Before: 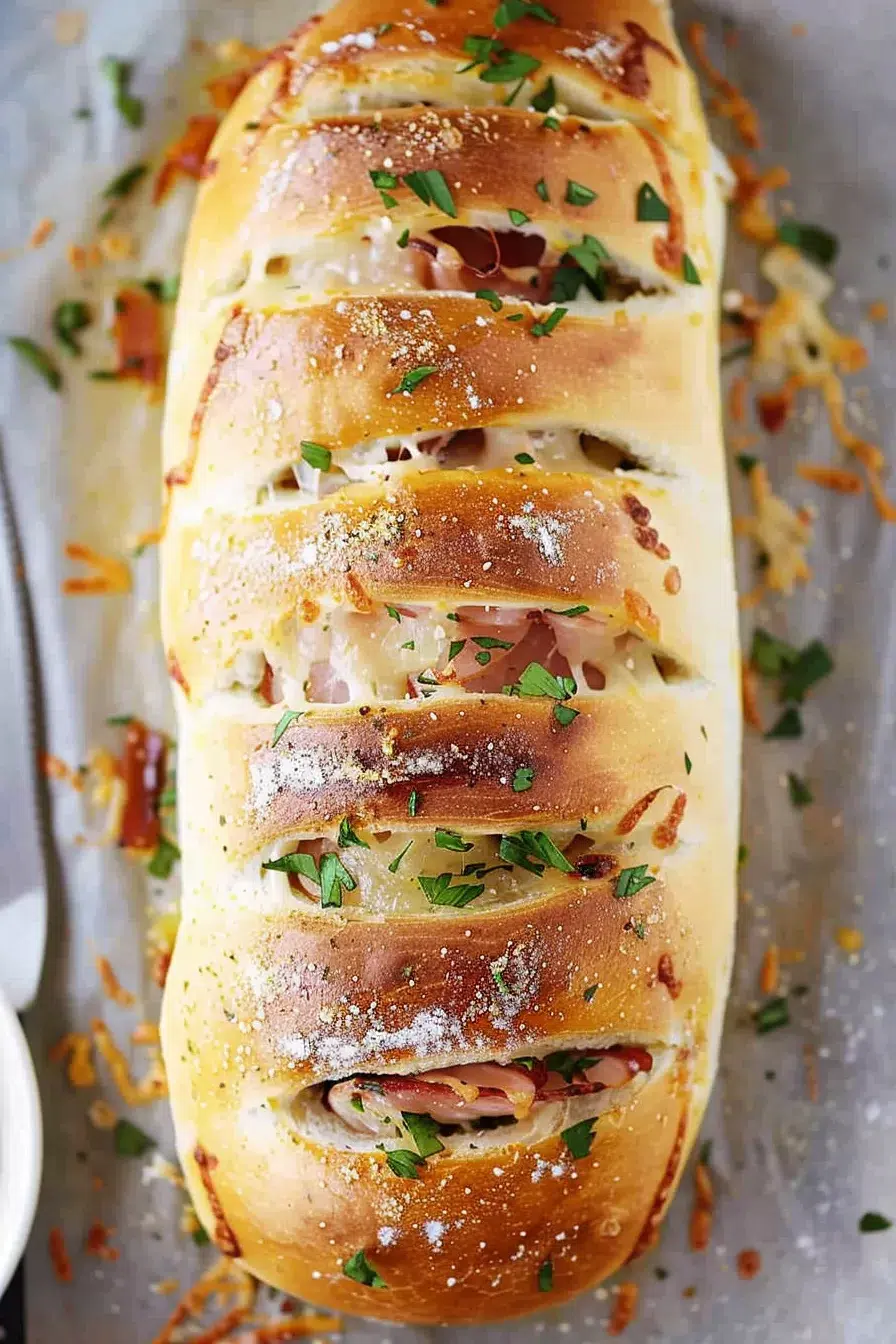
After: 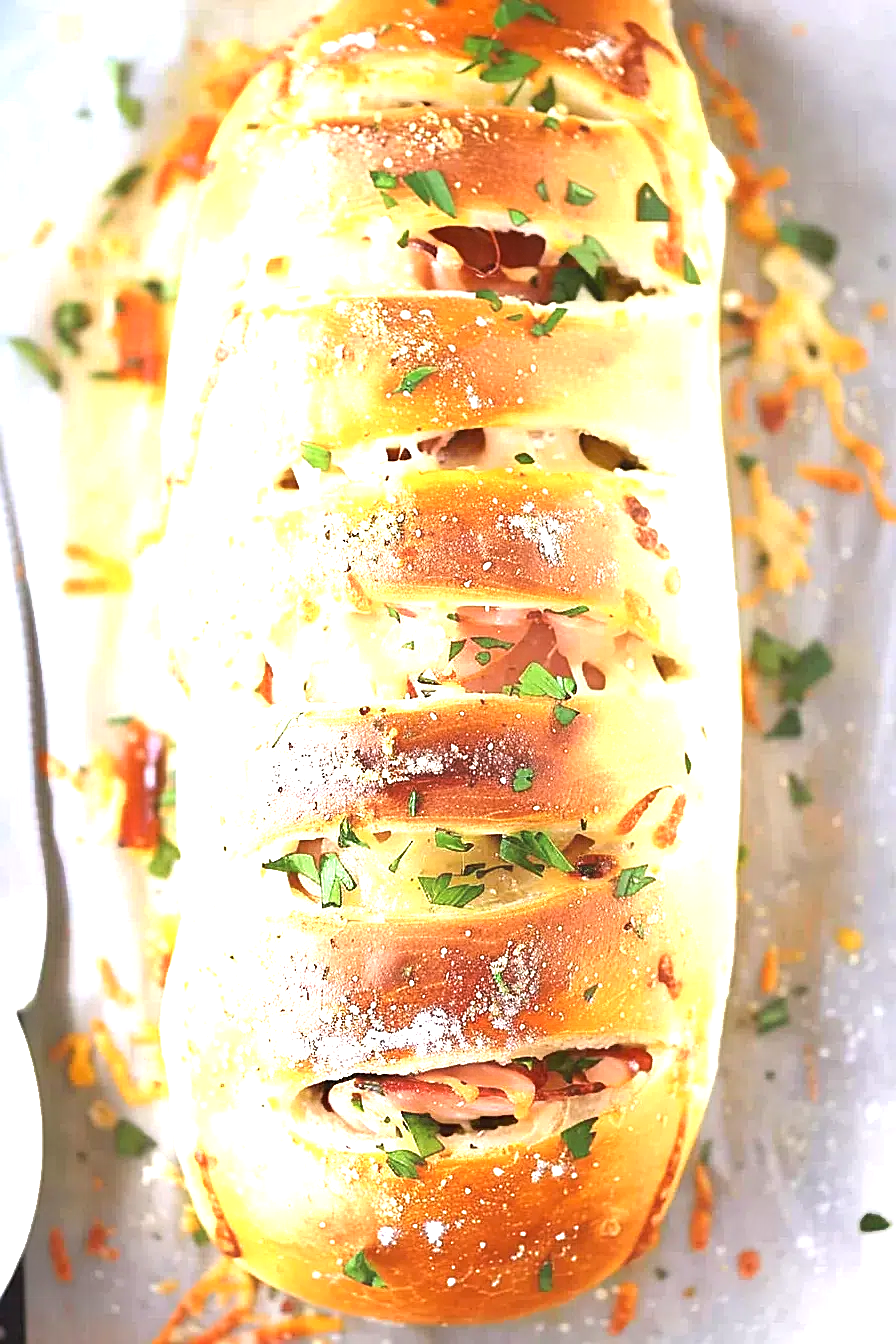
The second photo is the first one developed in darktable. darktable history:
sharpen: on, module defaults
contrast equalizer: octaves 7, y [[0.6 ×6], [0.55 ×6], [0 ×6], [0 ×6], [0 ×6]], mix -0.996
exposure: black level correction 0, exposure 1.466 EV, compensate exposure bias true, compensate highlight preservation false
